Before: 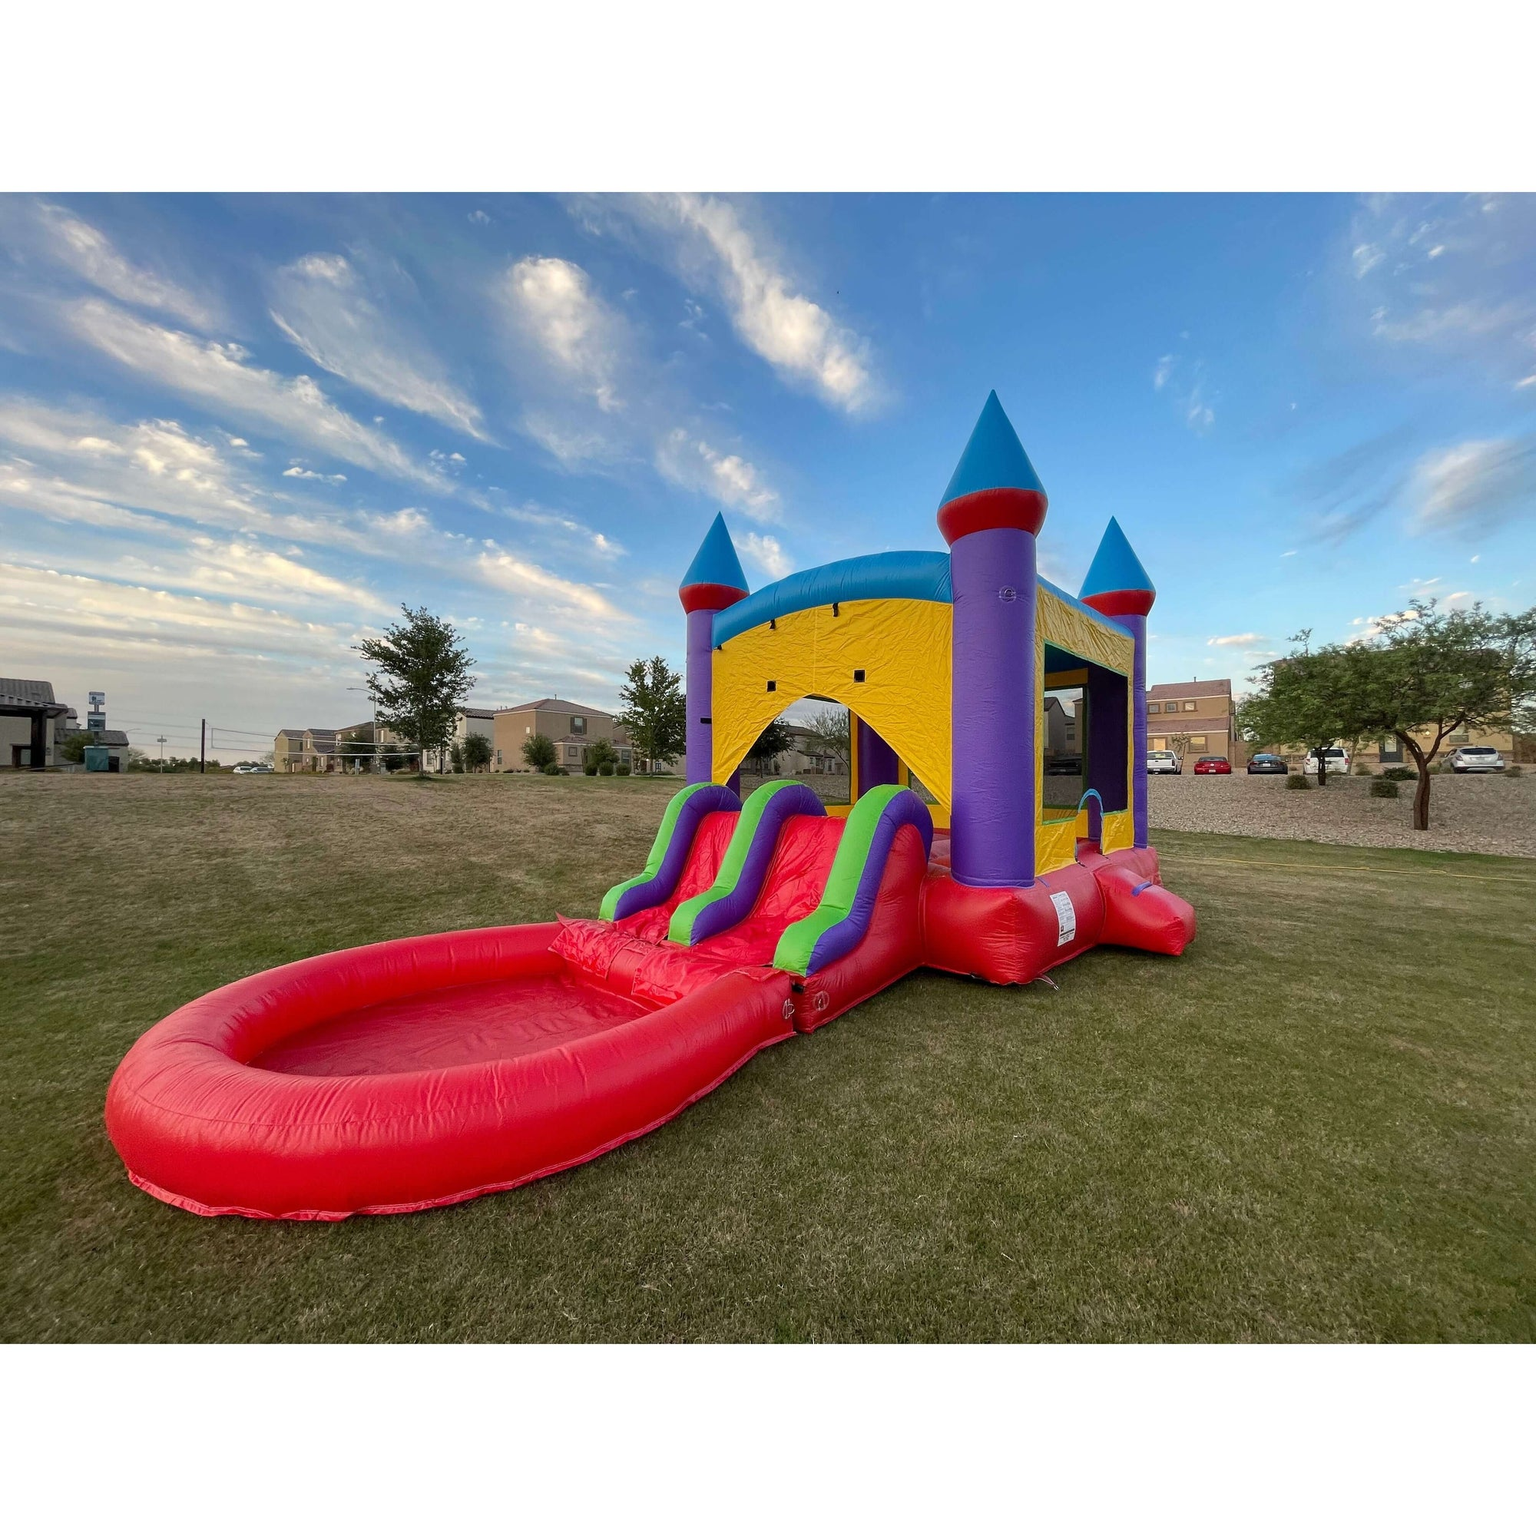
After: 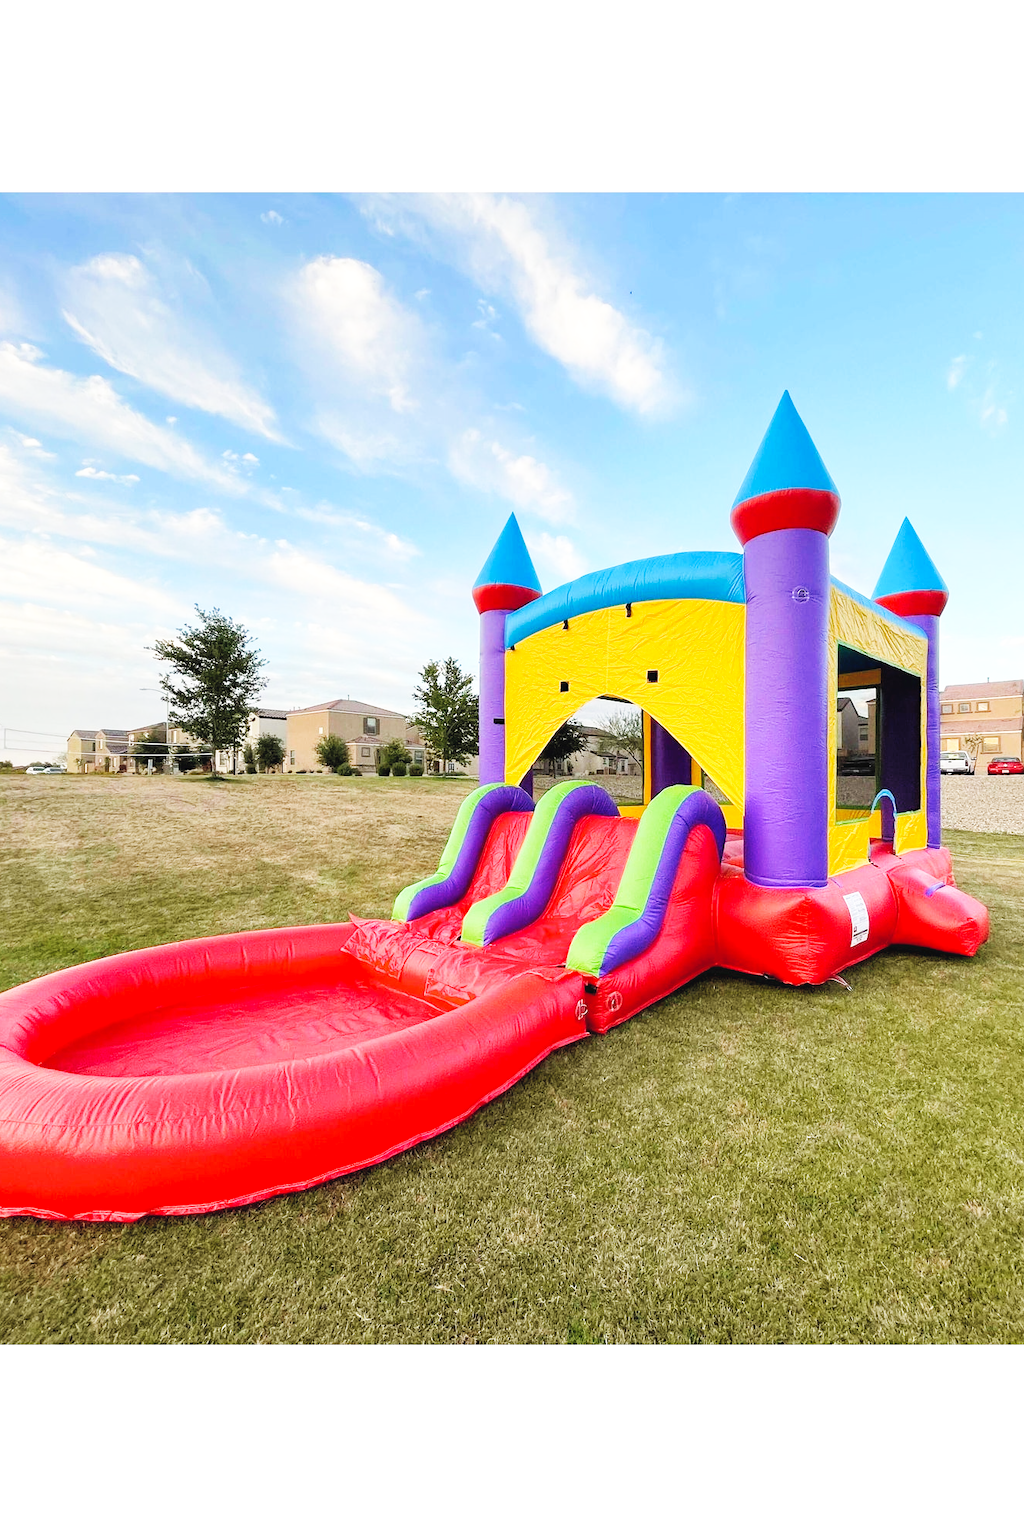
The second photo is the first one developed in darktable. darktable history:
crop and rotate: left 13.537%, right 19.796%
base curve: curves: ch0 [(0, 0.003) (0.001, 0.002) (0.006, 0.004) (0.02, 0.022) (0.048, 0.086) (0.094, 0.234) (0.162, 0.431) (0.258, 0.629) (0.385, 0.8) (0.548, 0.918) (0.751, 0.988) (1, 1)], preserve colors none
contrast brightness saturation: brightness 0.13
